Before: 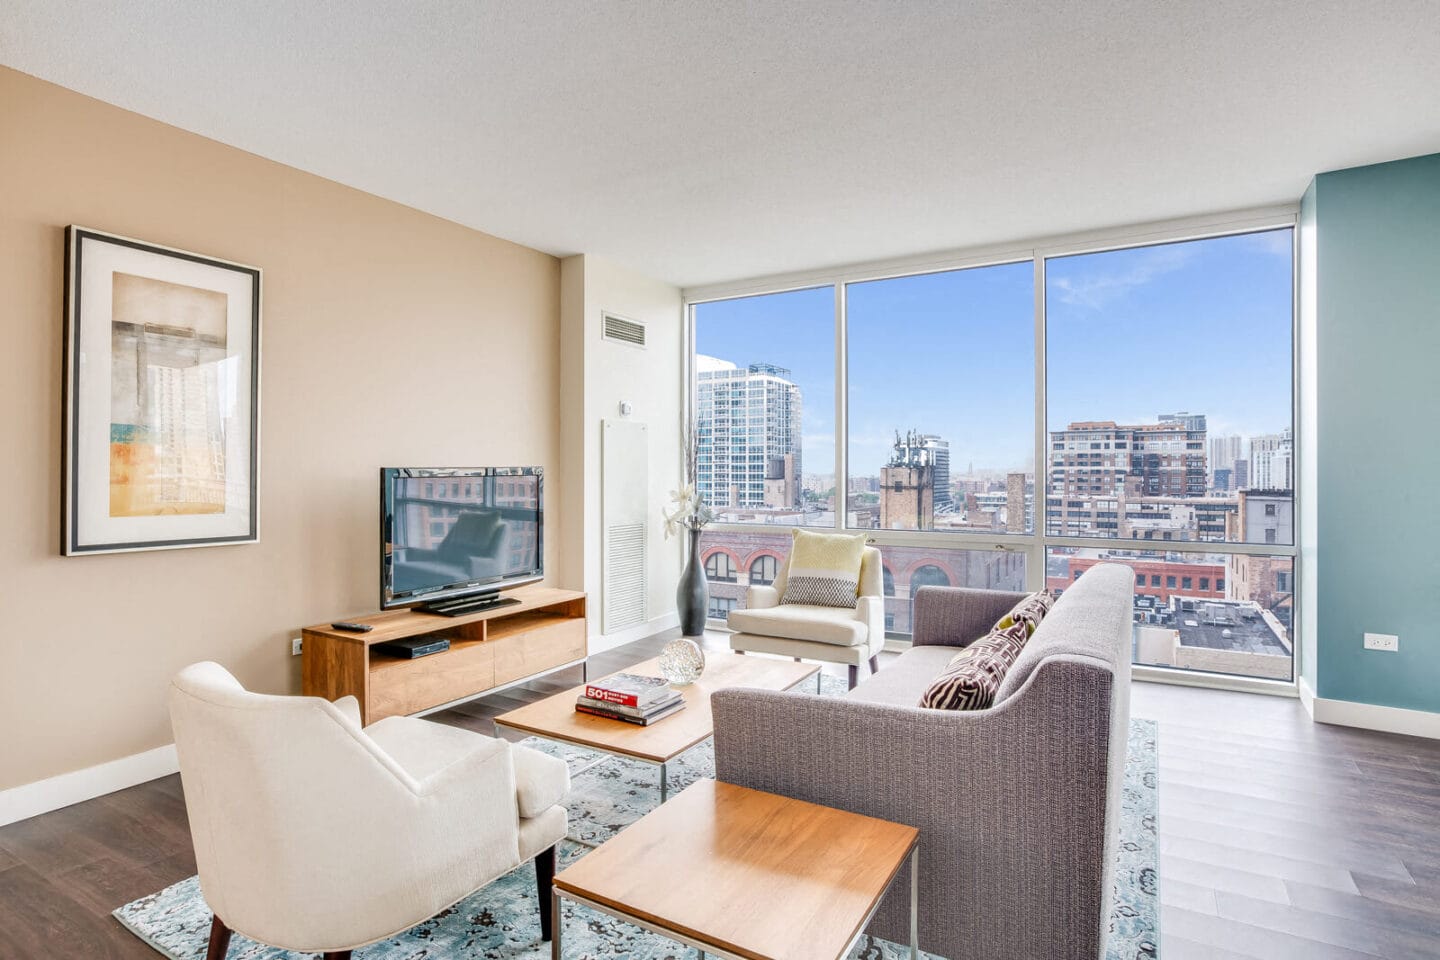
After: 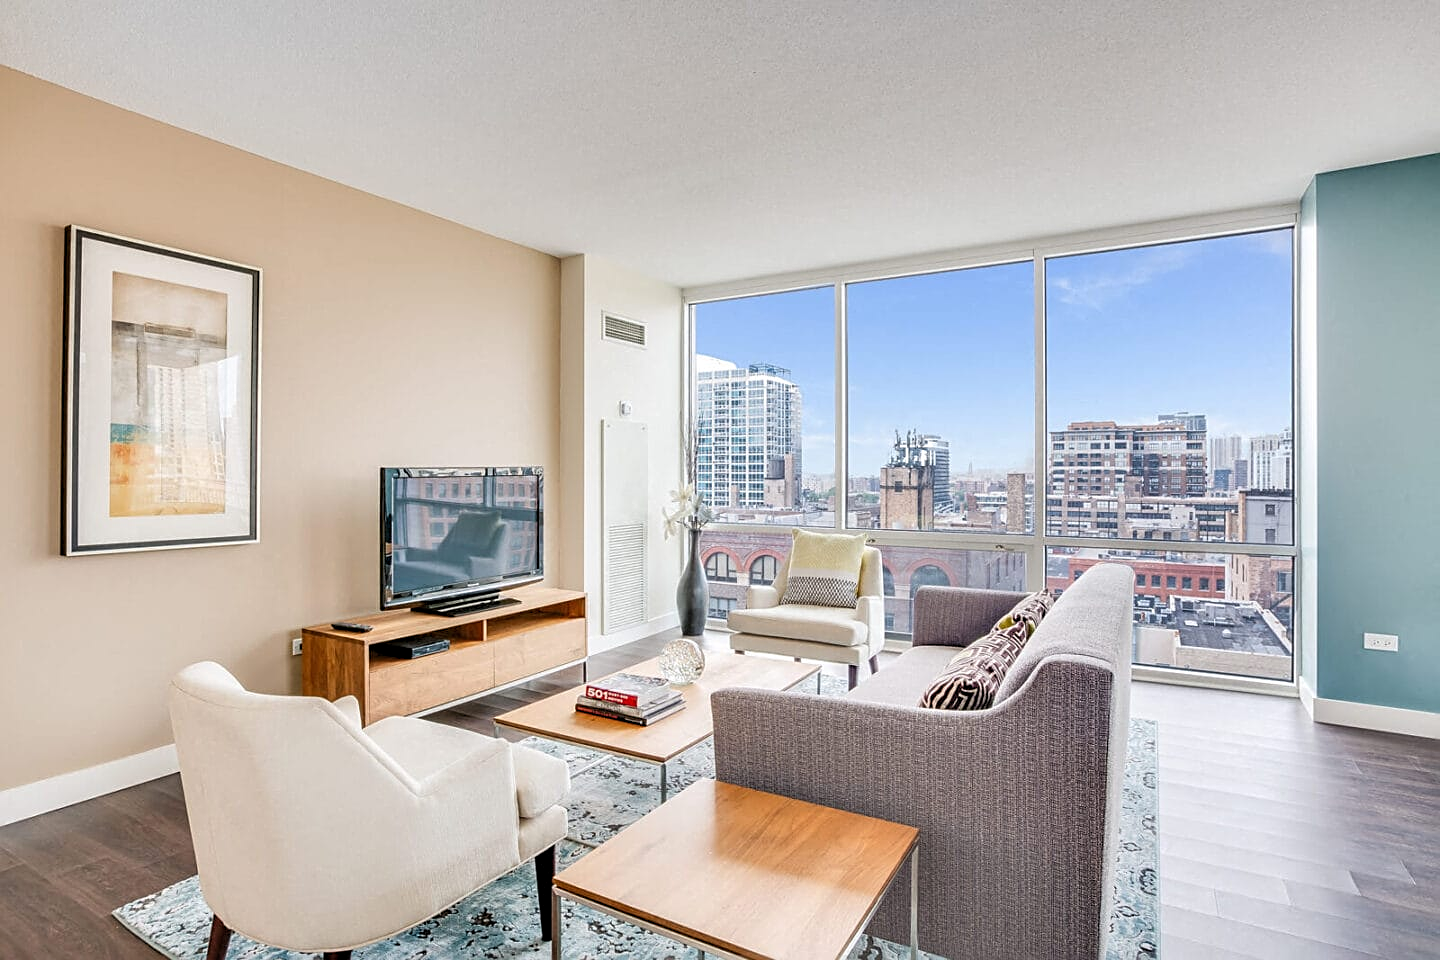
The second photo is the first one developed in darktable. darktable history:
levels: levels [0.016, 0.5, 0.996]
sharpen: on, module defaults
